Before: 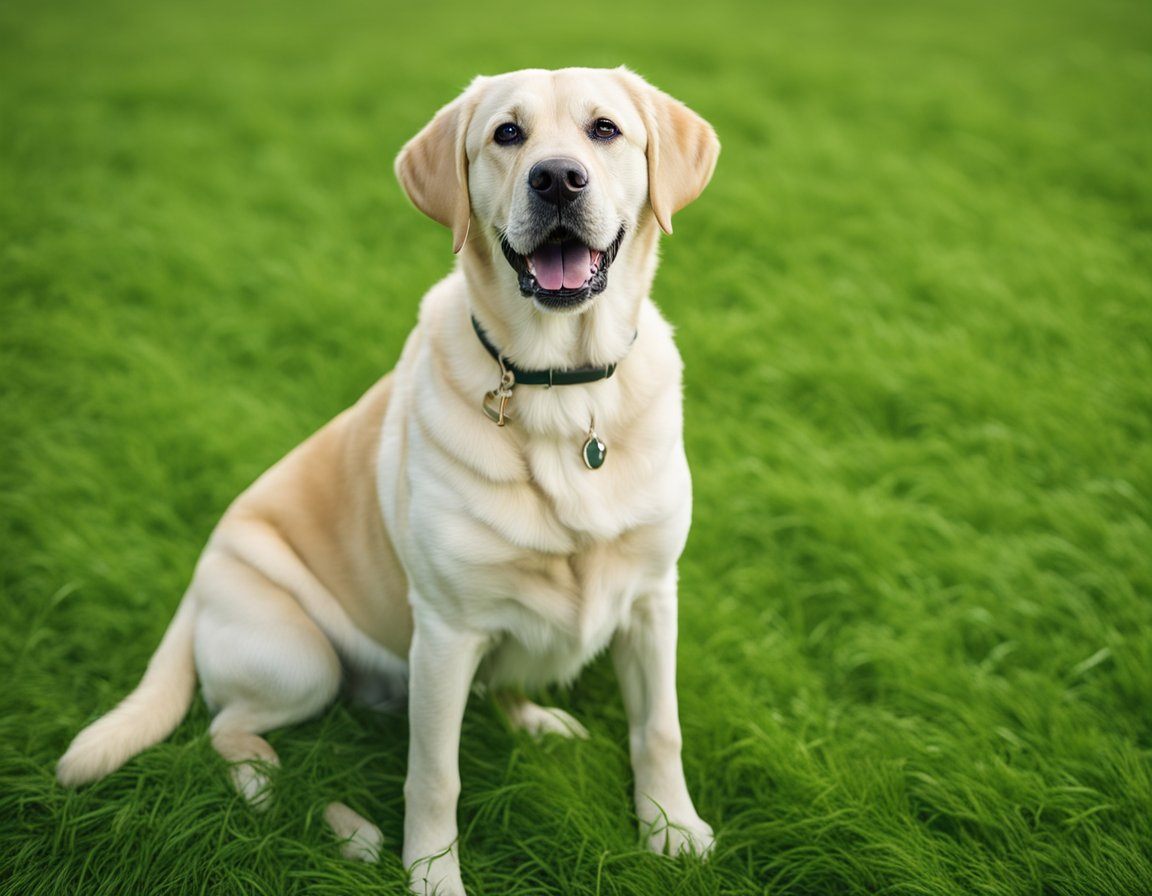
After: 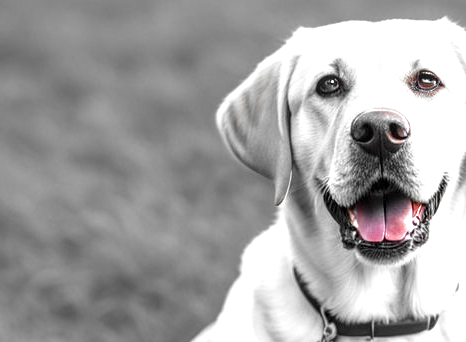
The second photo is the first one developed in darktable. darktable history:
crop: left 15.498%, top 5.431%, right 44.025%, bottom 56.335%
color zones: curves: ch0 [(0, 0.352) (0.143, 0.407) (0.286, 0.386) (0.429, 0.431) (0.571, 0.829) (0.714, 0.853) (0.857, 0.833) (1, 0.352)]; ch1 [(0, 0.604) (0.072, 0.726) (0.096, 0.608) (0.205, 0.007) (0.571, -0.006) (0.839, -0.013) (0.857, -0.012) (1, 0.604)]
exposure: black level correction 0, exposure 0.897 EV, compensate exposure bias true, compensate highlight preservation false
local contrast: detail 150%
velvia: on, module defaults
